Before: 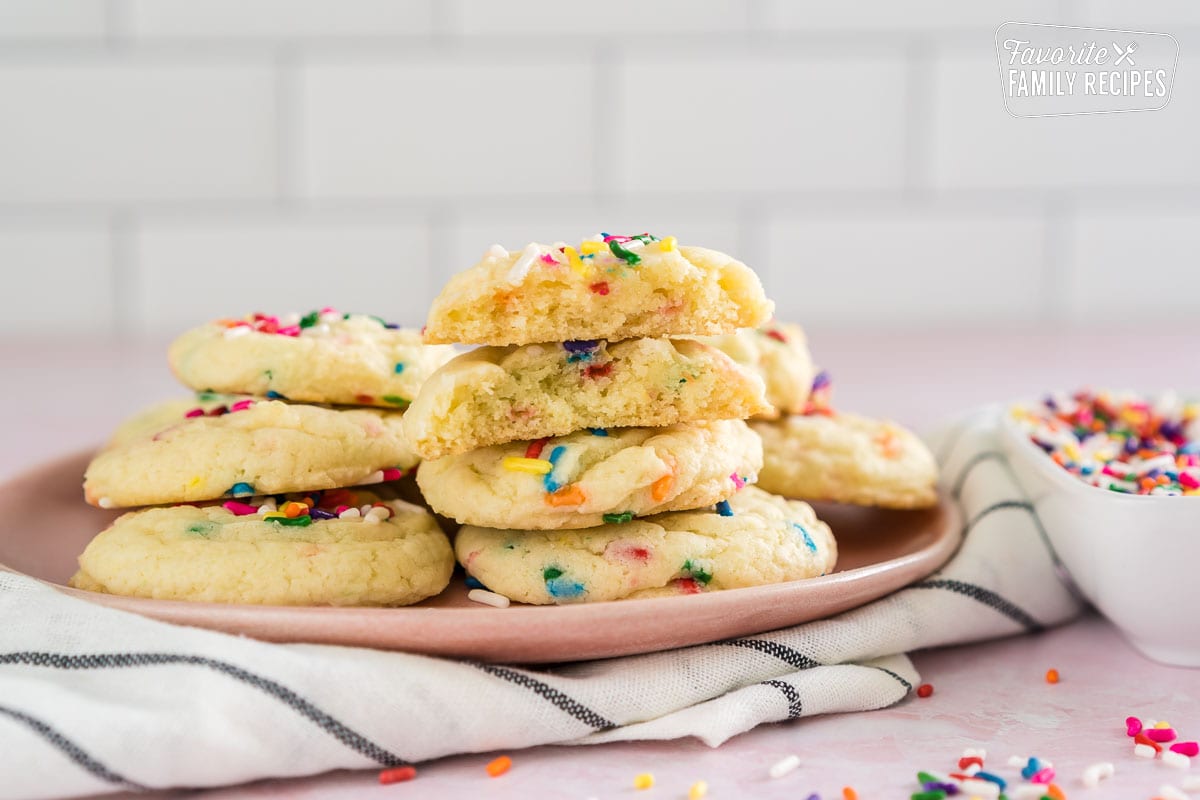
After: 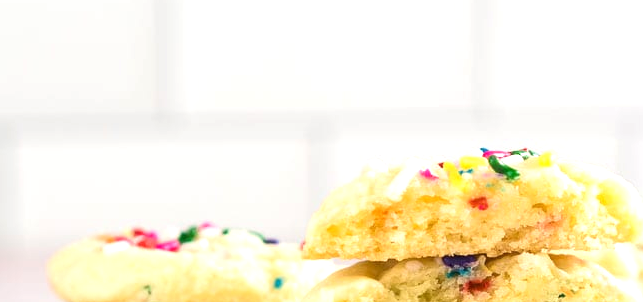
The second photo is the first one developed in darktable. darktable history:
crop: left 10.121%, top 10.631%, right 36.218%, bottom 51.526%
exposure: exposure 0.574 EV, compensate highlight preservation false
